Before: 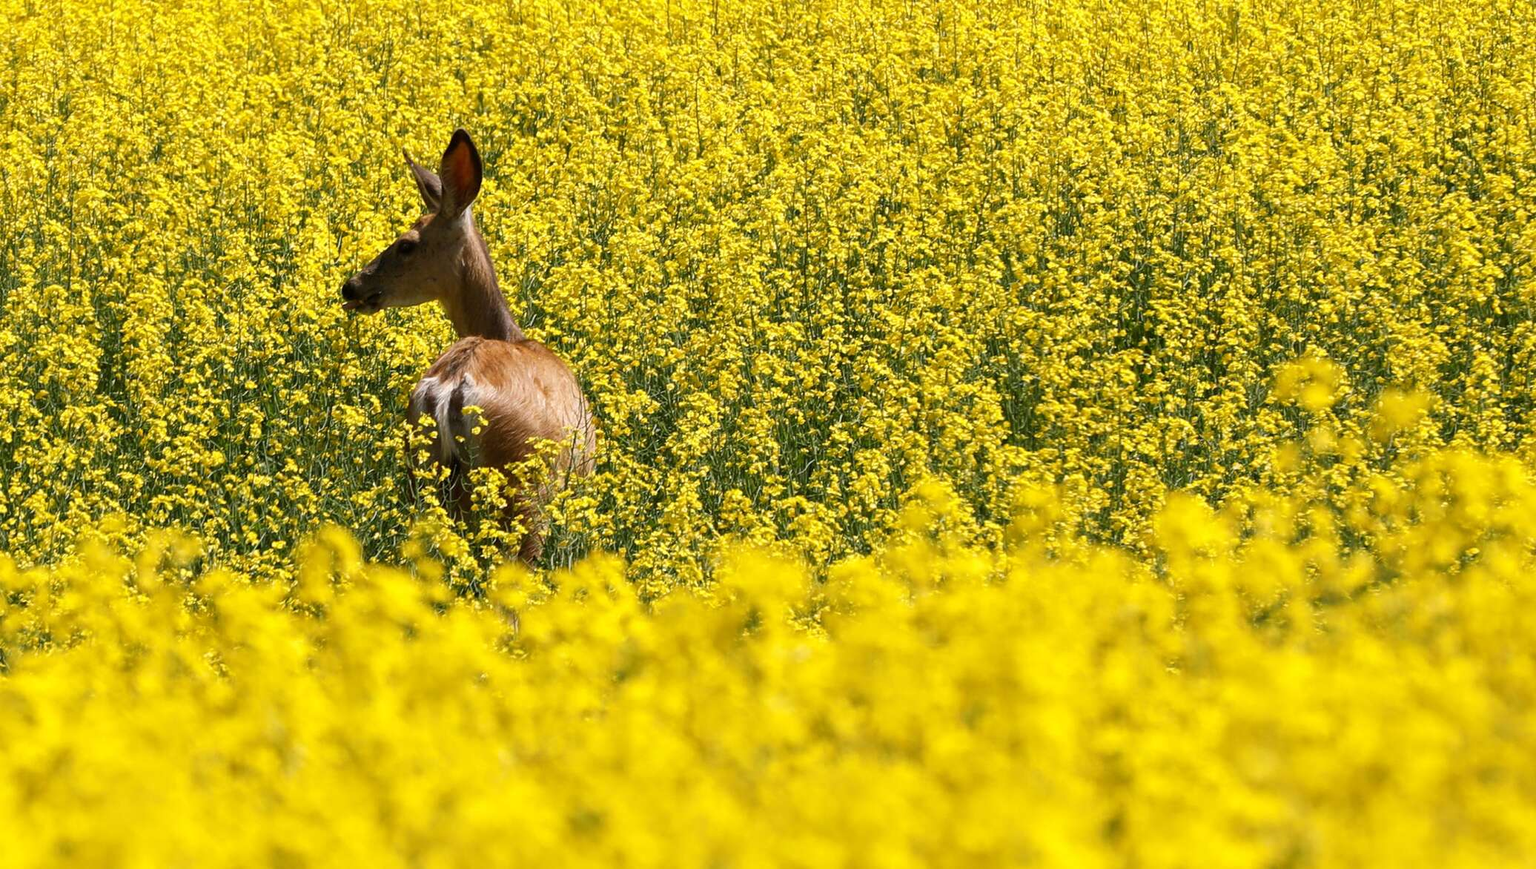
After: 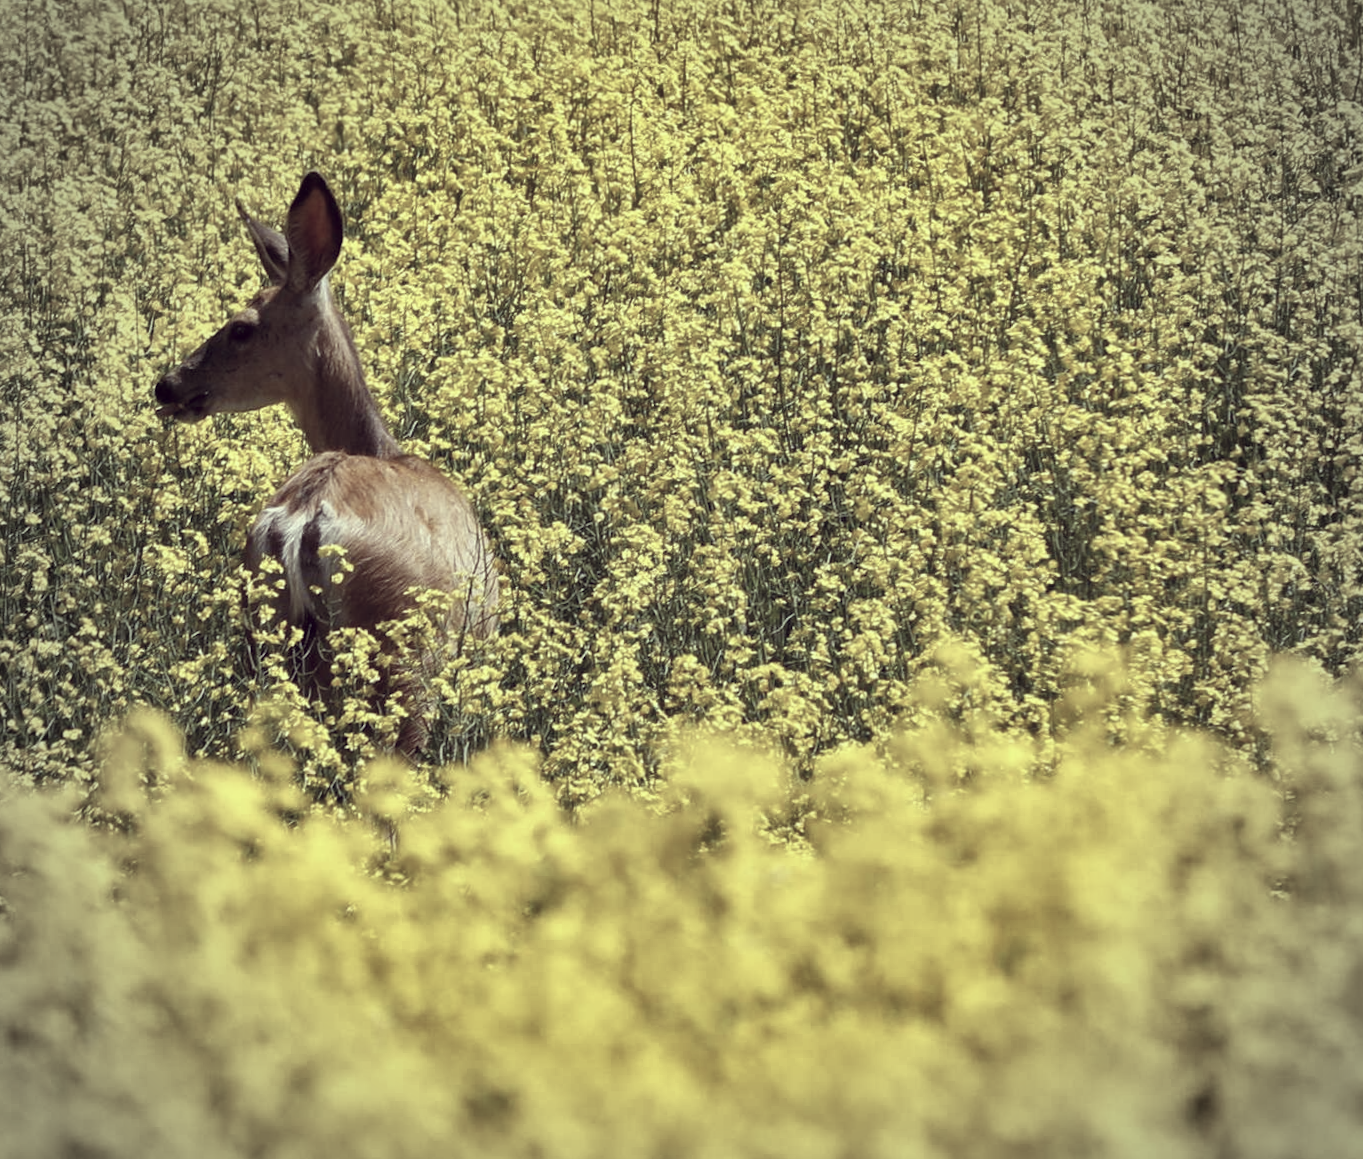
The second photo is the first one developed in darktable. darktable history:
vignetting: fall-off start 71.74%
rotate and perspective: rotation -0.45°, automatic cropping original format, crop left 0.008, crop right 0.992, crop top 0.012, crop bottom 0.988
crop and rotate: left 14.292%, right 19.041%
shadows and highlights: low approximation 0.01, soften with gaussian
color correction: highlights a* -20.17, highlights b* 20.27, shadows a* 20.03, shadows b* -20.46, saturation 0.43
